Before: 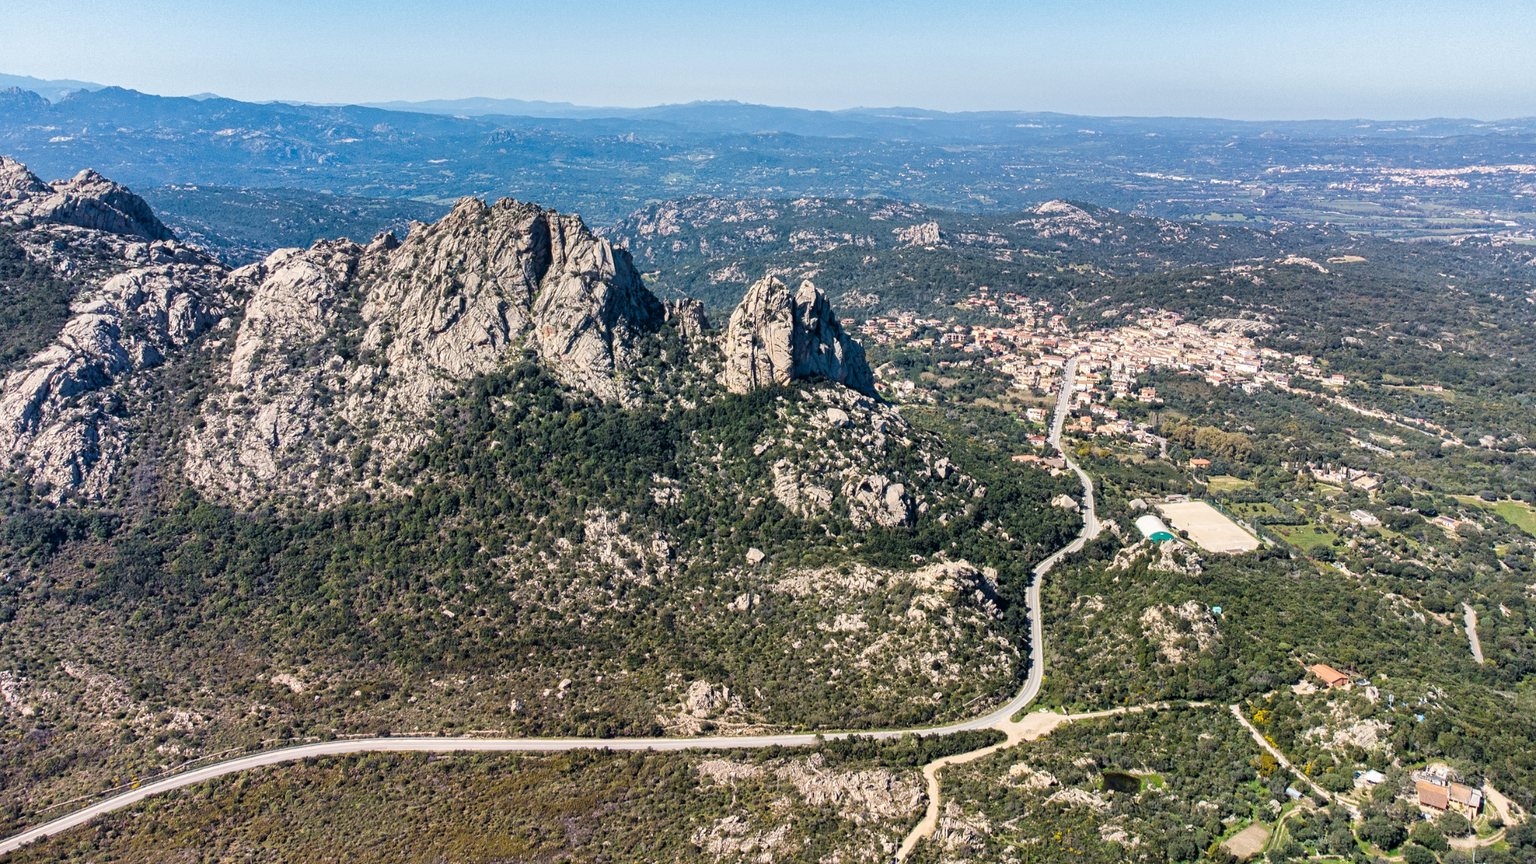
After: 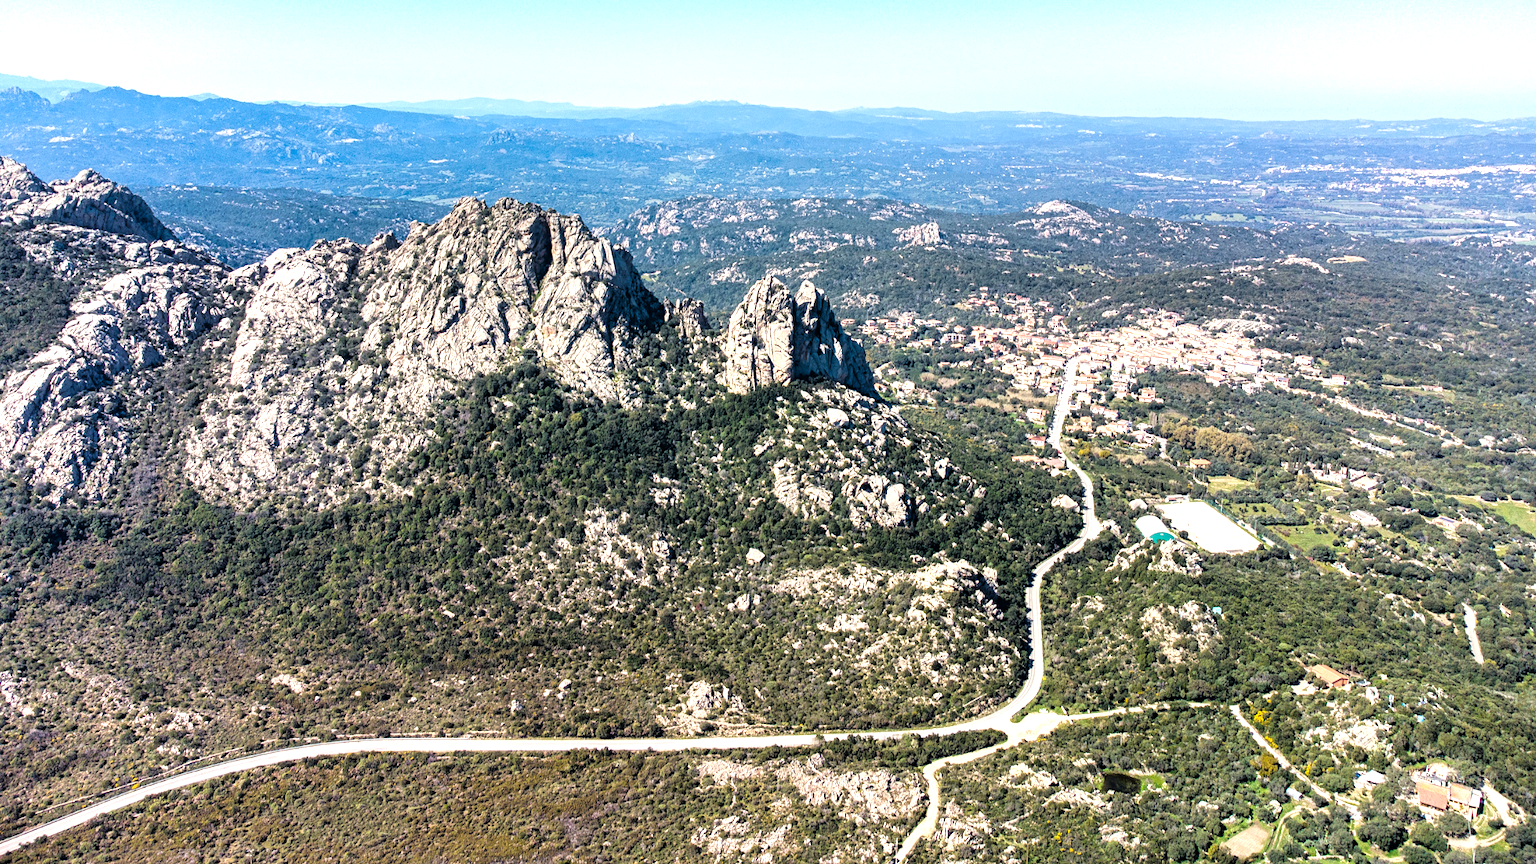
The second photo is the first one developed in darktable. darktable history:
tone equalizer: -8 EV -0.784 EV, -7 EV -0.721 EV, -6 EV -0.576 EV, -5 EV -0.396 EV, -3 EV 0.39 EV, -2 EV 0.6 EV, -1 EV 0.692 EV, +0 EV 0.737 EV
